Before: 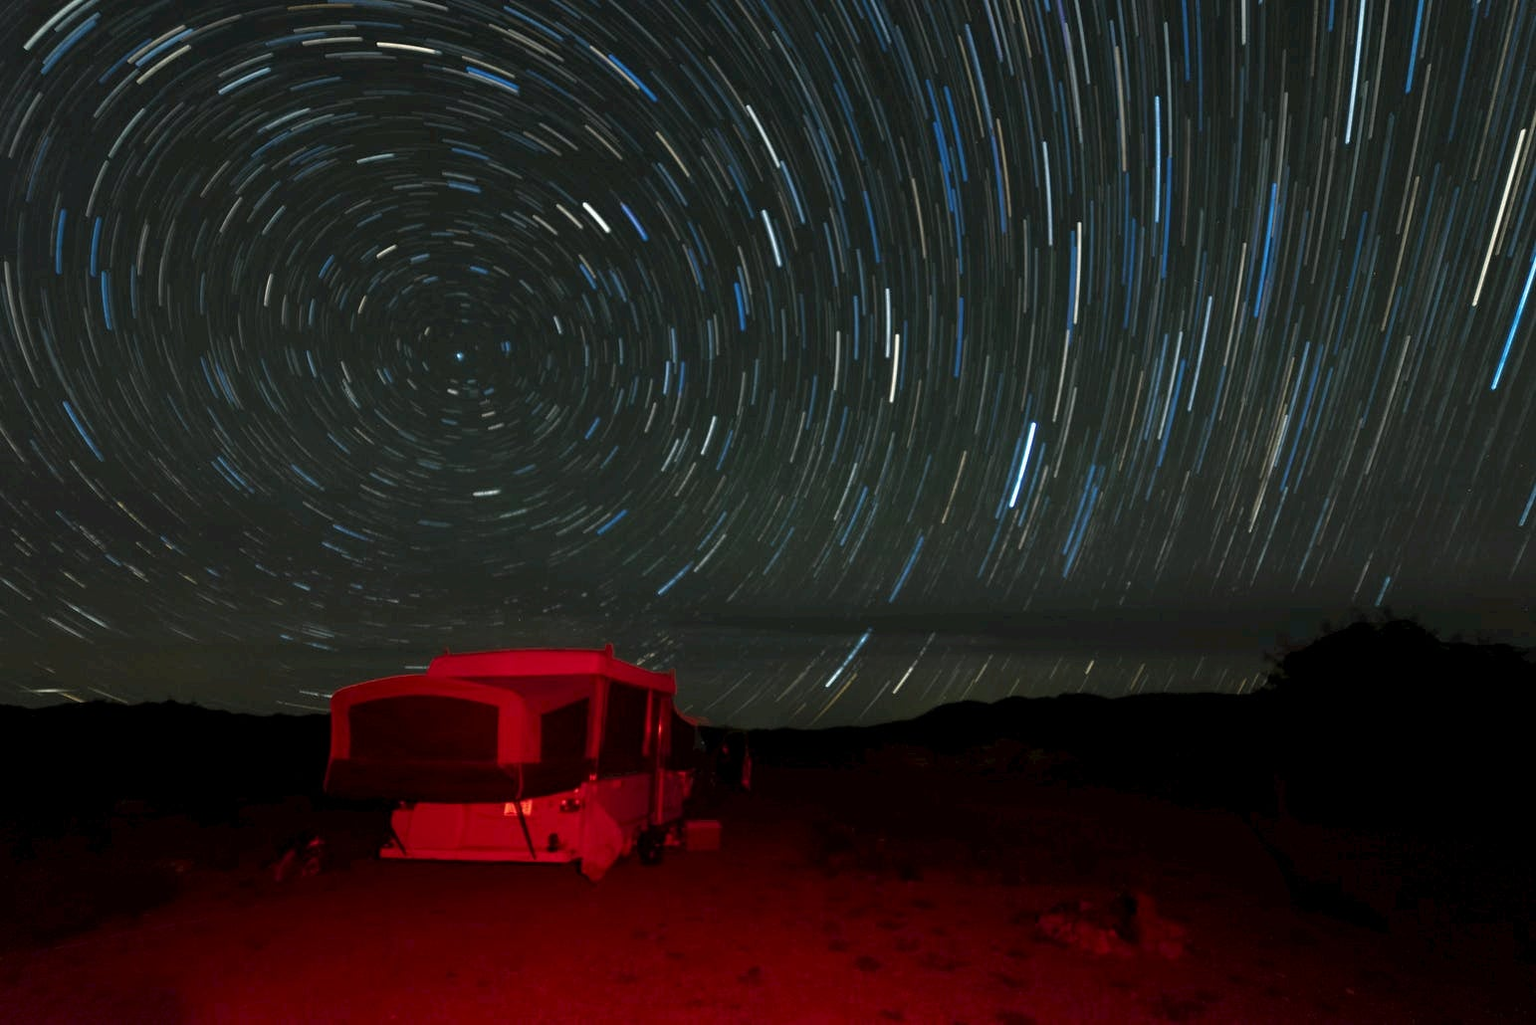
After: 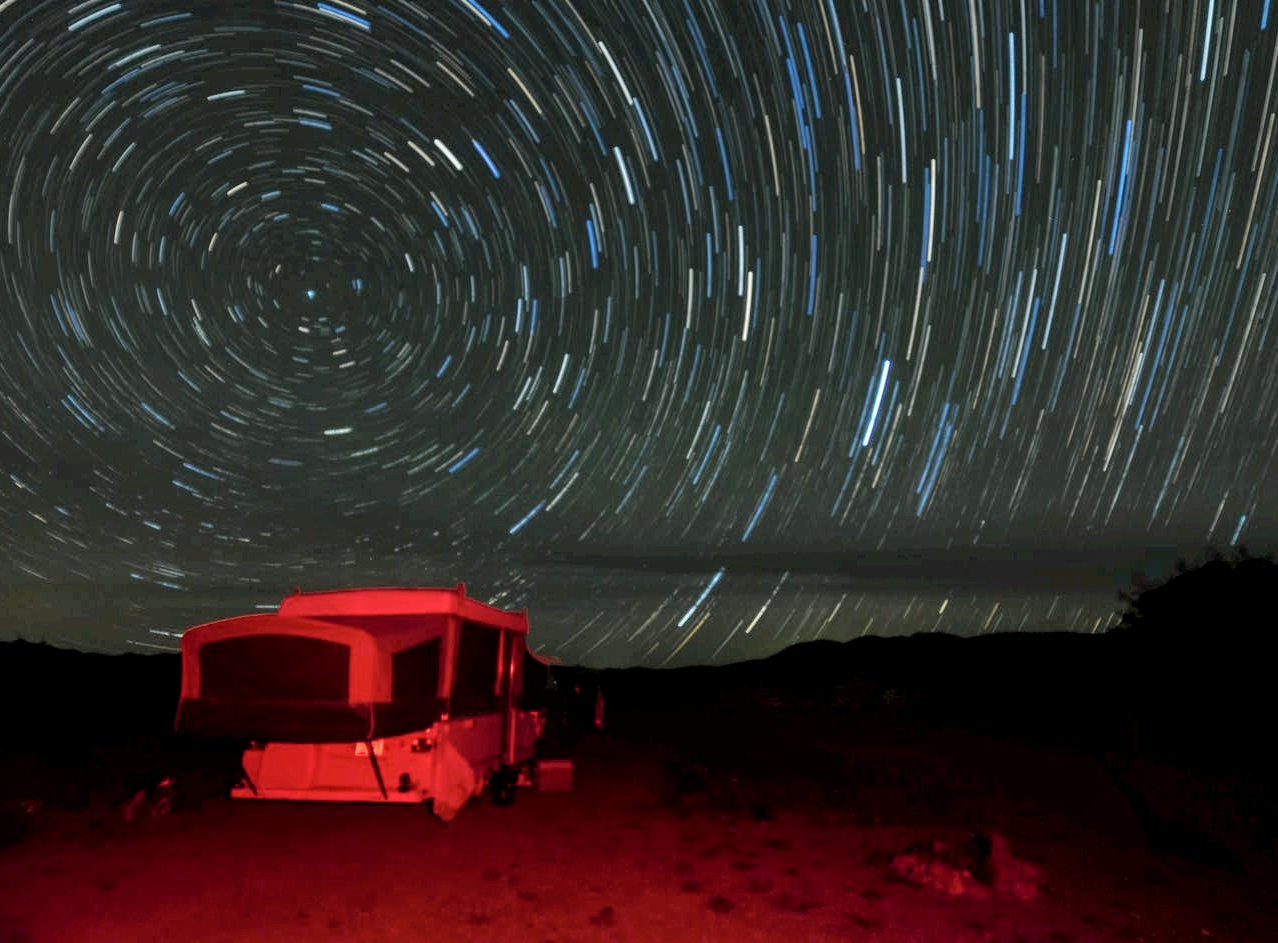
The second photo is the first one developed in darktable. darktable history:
local contrast: highlights 55%, shadows 52%, detail 130%, midtone range 0.452
rotate and perspective: automatic cropping original format, crop left 0, crop top 0
crop: left 9.807%, top 6.259%, right 7.334%, bottom 2.177%
shadows and highlights: radius 118.69, shadows 42.21, highlights -61.56, soften with gaussian
